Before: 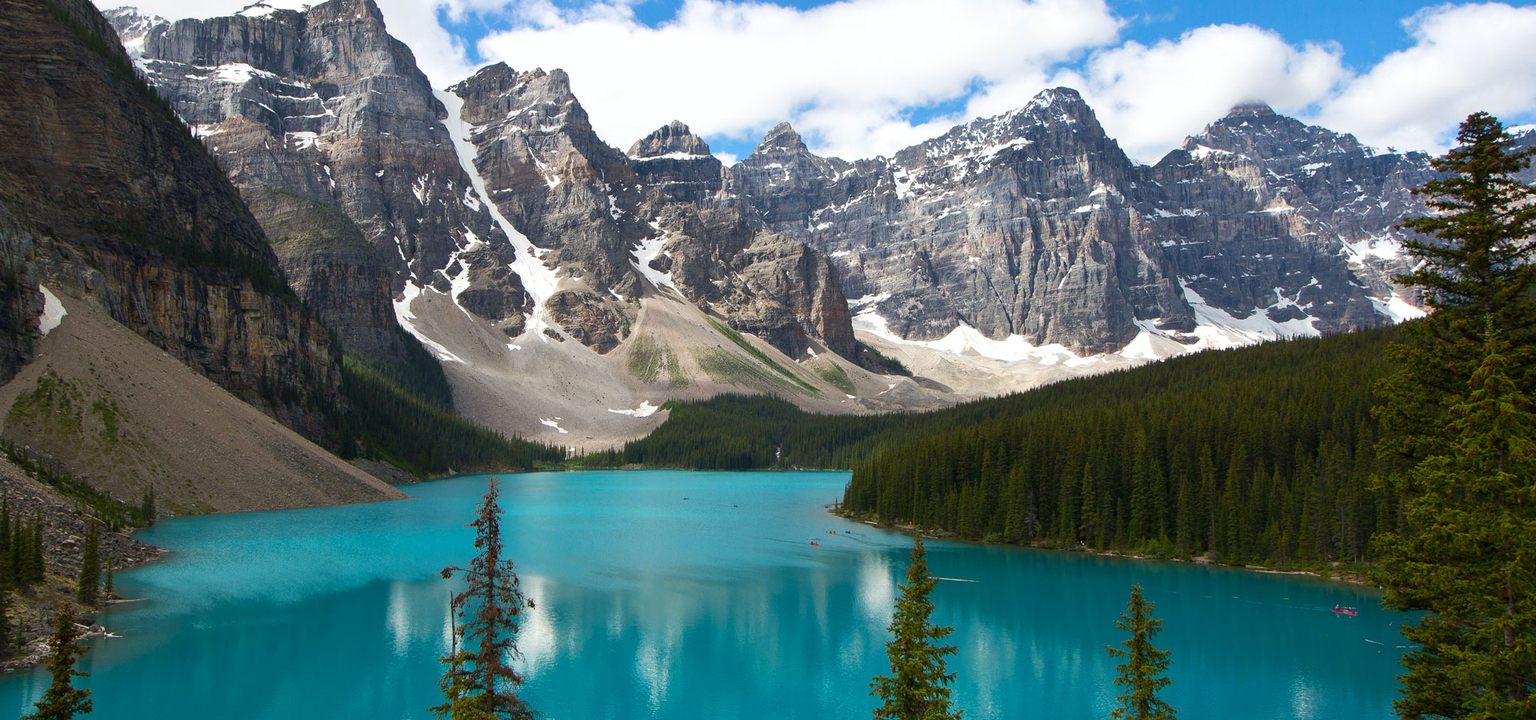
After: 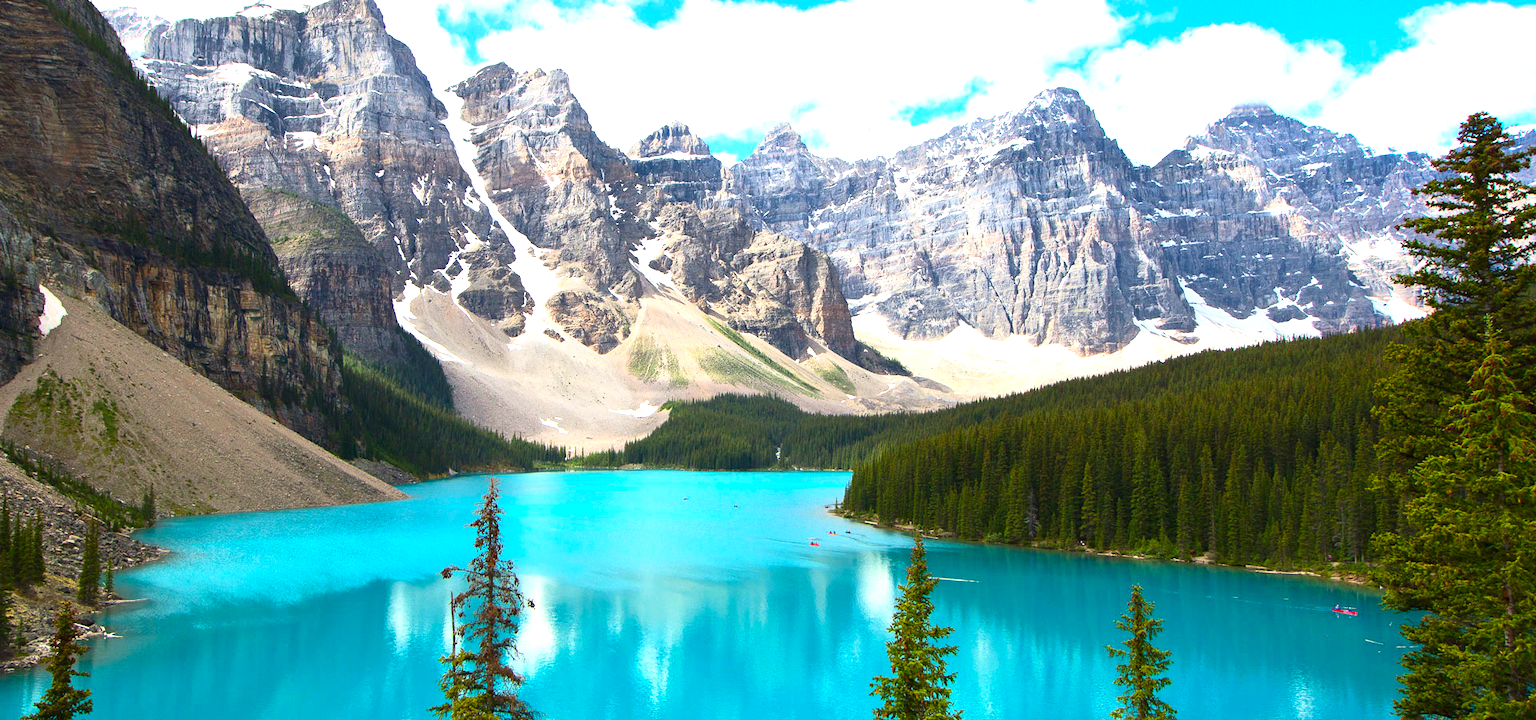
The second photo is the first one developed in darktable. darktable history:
contrast brightness saturation: contrast 0.23, brightness 0.1, saturation 0.29
exposure: black level correction 0, exposure 0.95 EV, compensate exposure bias true, compensate highlight preservation false
